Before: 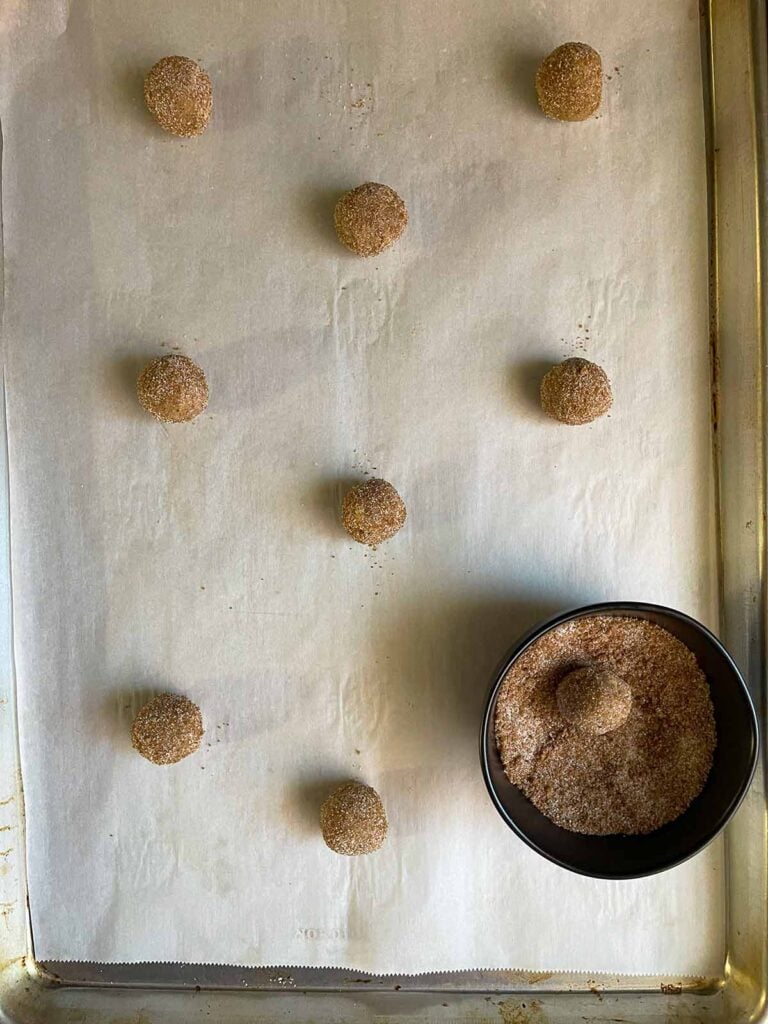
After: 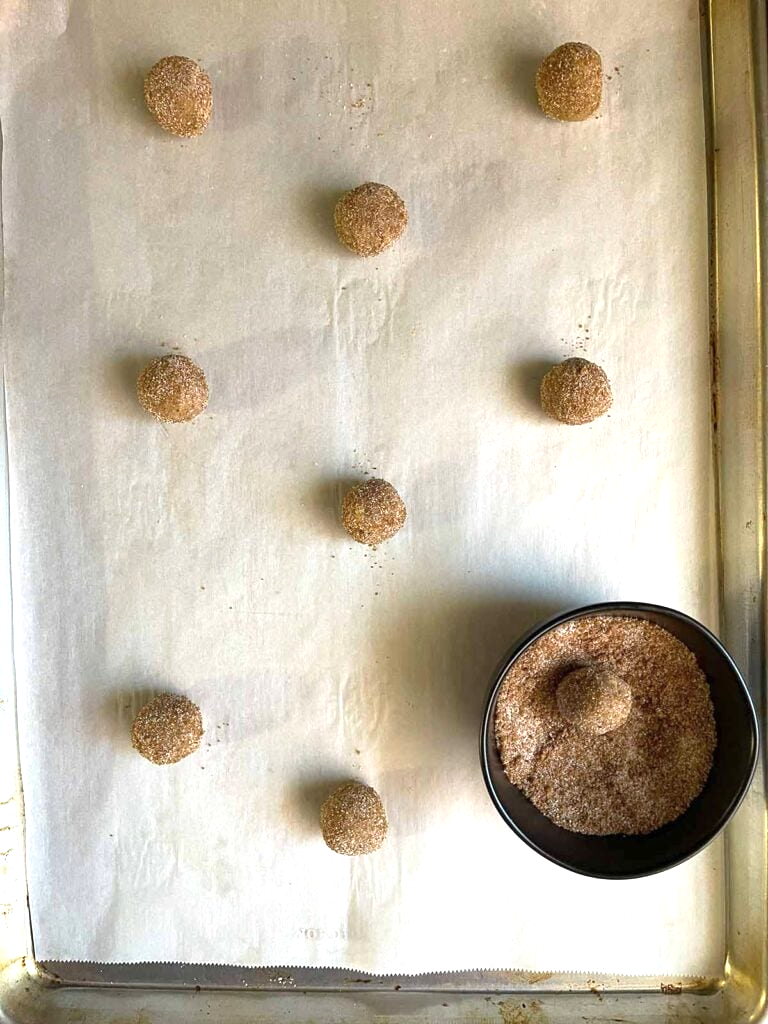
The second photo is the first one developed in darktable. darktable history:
contrast brightness saturation: saturation -0.05
exposure: exposure 0.6 EV, compensate highlight preservation false
